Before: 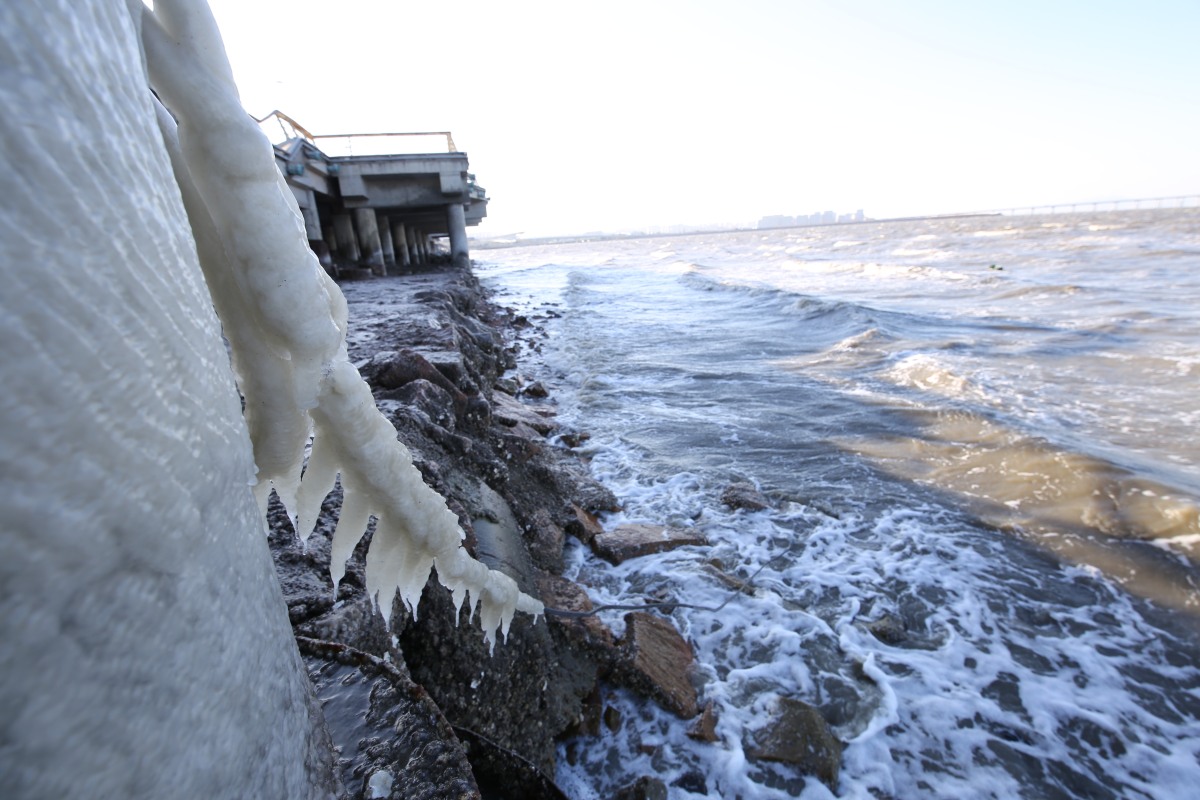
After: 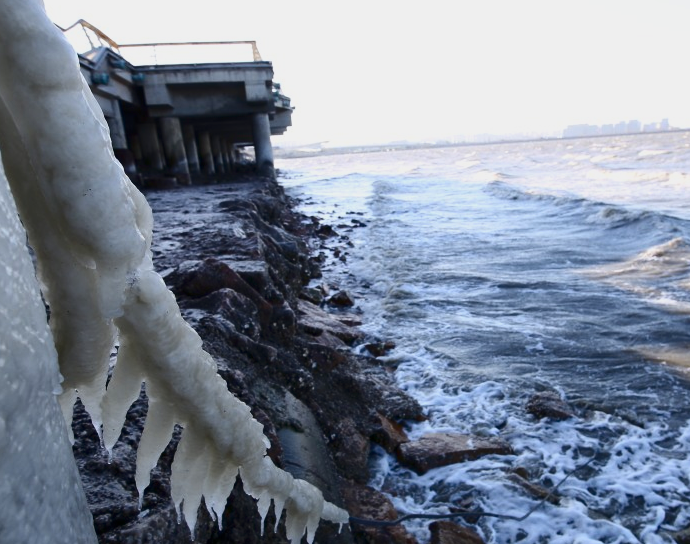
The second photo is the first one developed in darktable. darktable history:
contrast brightness saturation: contrast 0.194, brightness -0.108, saturation 0.214
crop: left 16.254%, top 11.482%, right 26.202%, bottom 20.43%
tone equalizer: -8 EV 0.277 EV, -7 EV 0.427 EV, -6 EV 0.444 EV, -5 EV 0.288 EV, -3 EV -0.27 EV, -2 EV -0.437 EV, -1 EV -0.399 EV, +0 EV -0.279 EV
